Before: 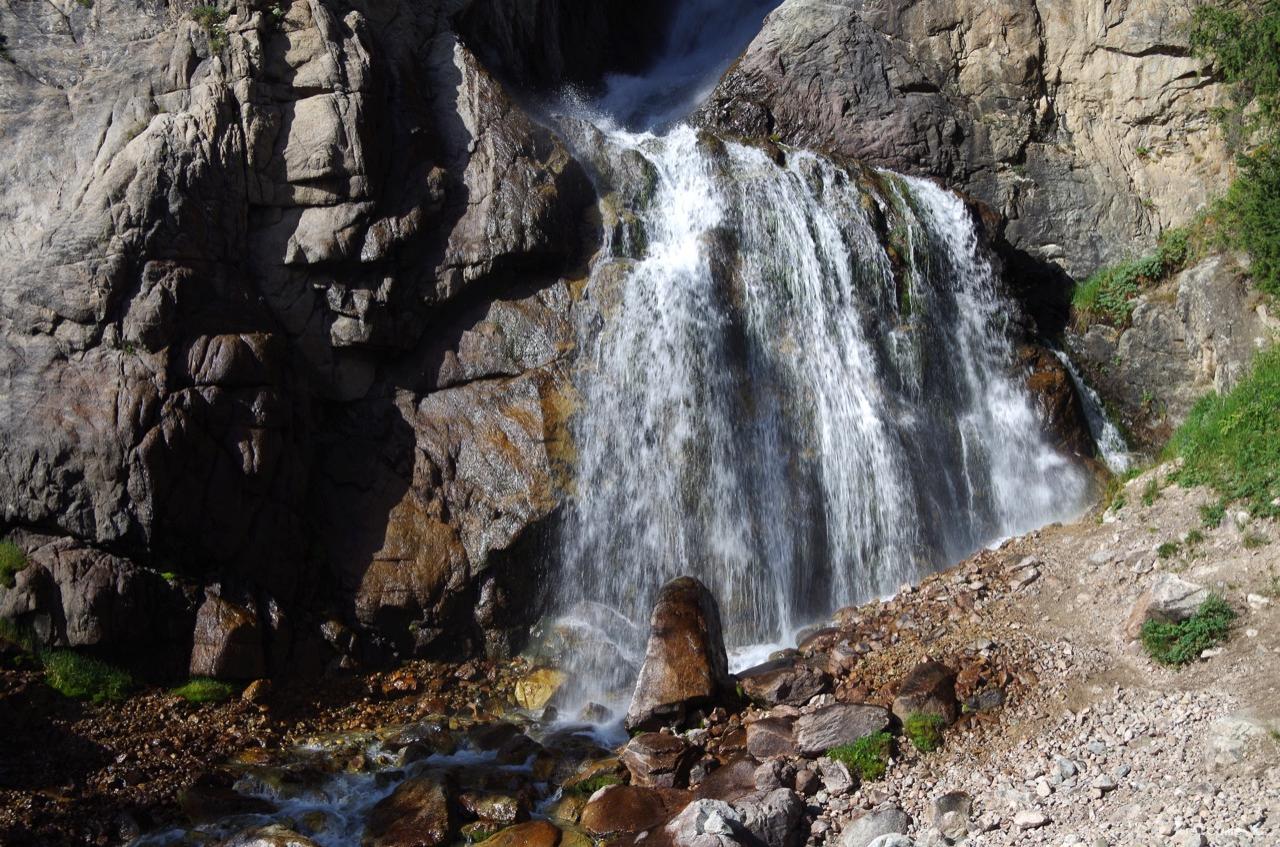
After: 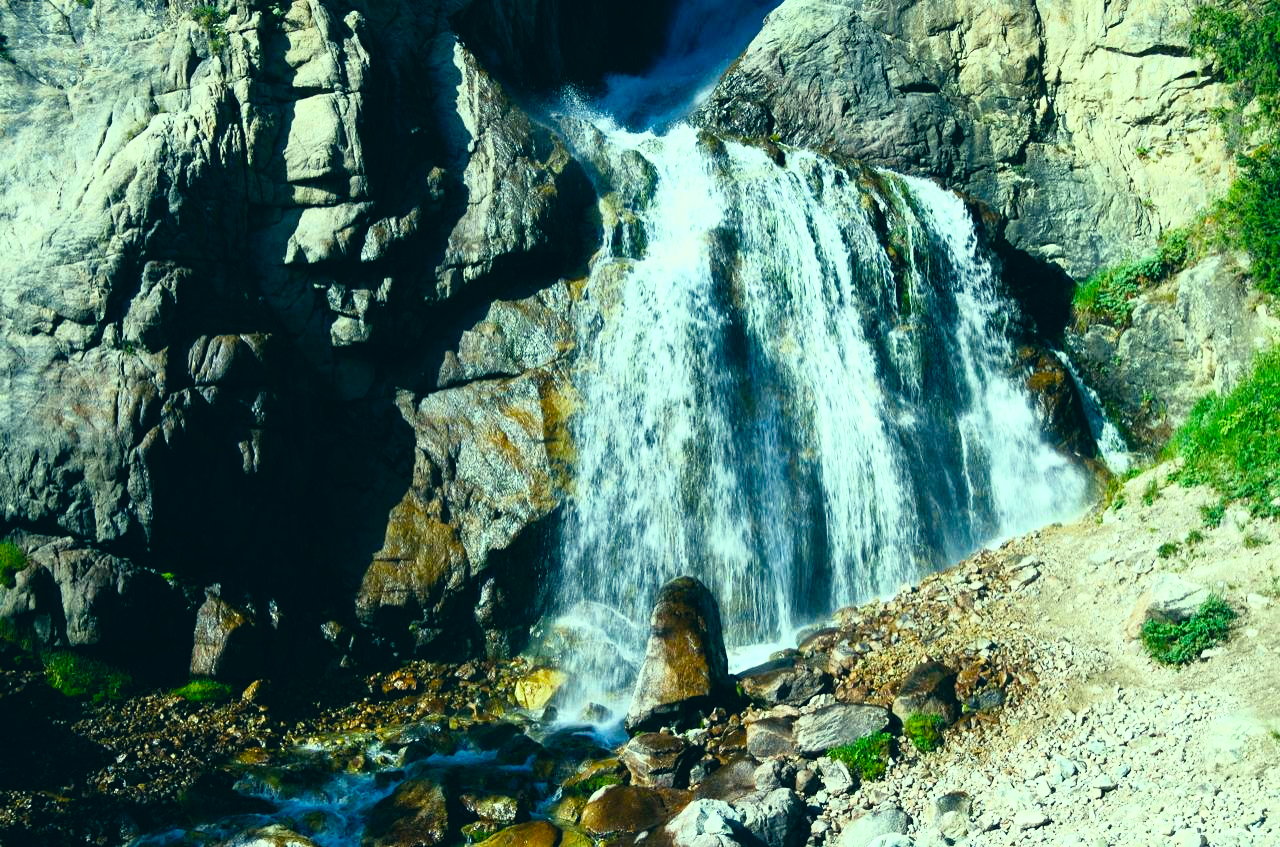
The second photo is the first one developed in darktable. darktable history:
color balance rgb: perceptual saturation grading › global saturation 25%, perceptual saturation grading › highlights -50%, perceptual saturation grading › shadows 30%, perceptual brilliance grading › global brilliance 12%, global vibrance 20%
color correction: highlights a* -20.08, highlights b* 9.8, shadows a* -20.4, shadows b* -10.76
base curve: curves: ch0 [(0, 0) (0.005, 0.002) (0.193, 0.295) (0.399, 0.664) (0.75, 0.928) (1, 1)]
